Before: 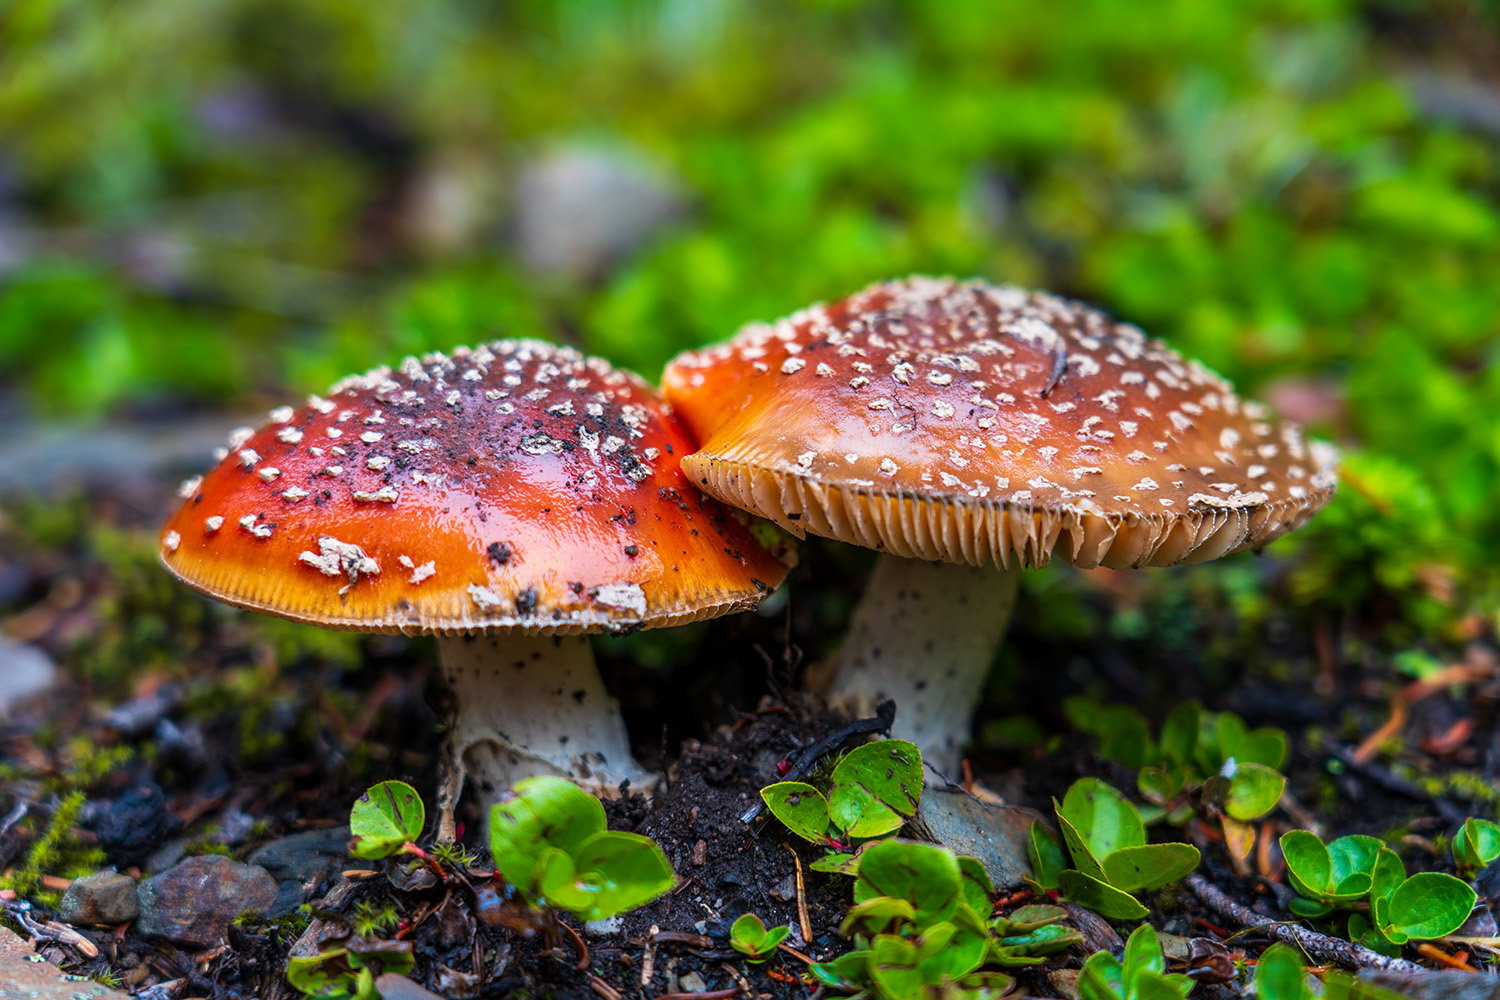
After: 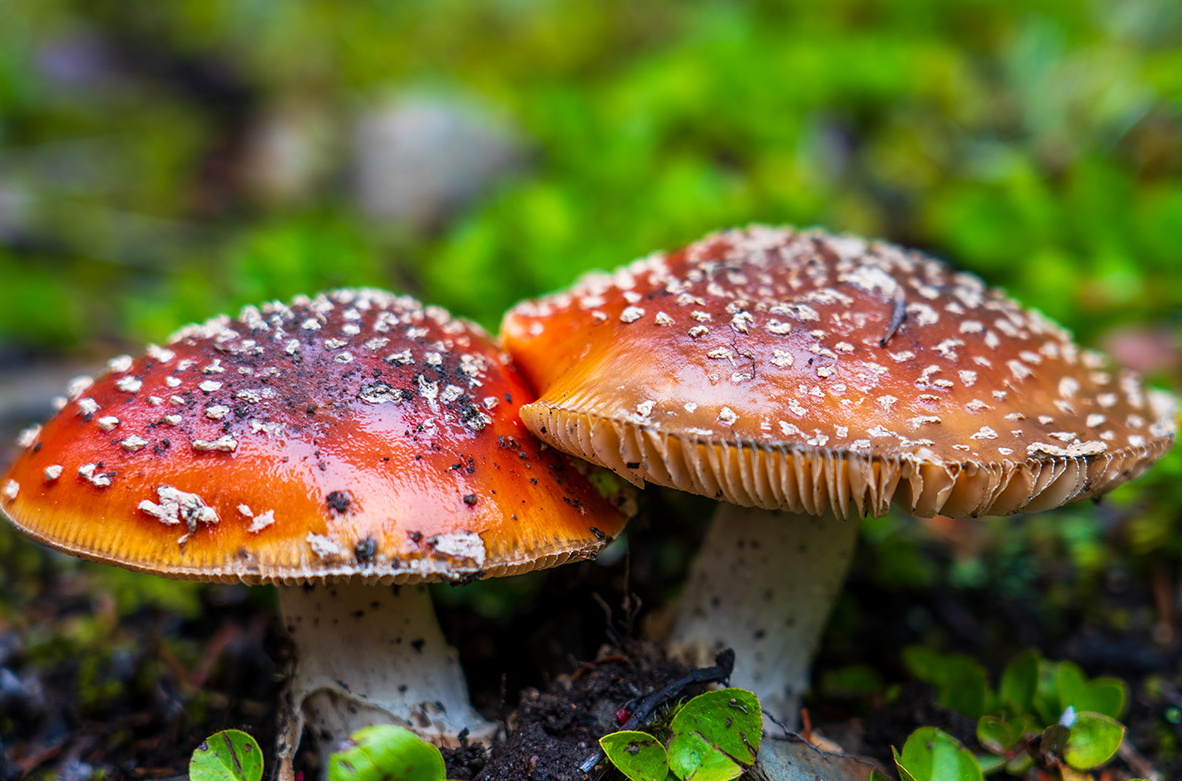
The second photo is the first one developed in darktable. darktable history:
crop and rotate: left 10.77%, top 5.1%, right 10.41%, bottom 16.76%
tone curve: preserve colors none
